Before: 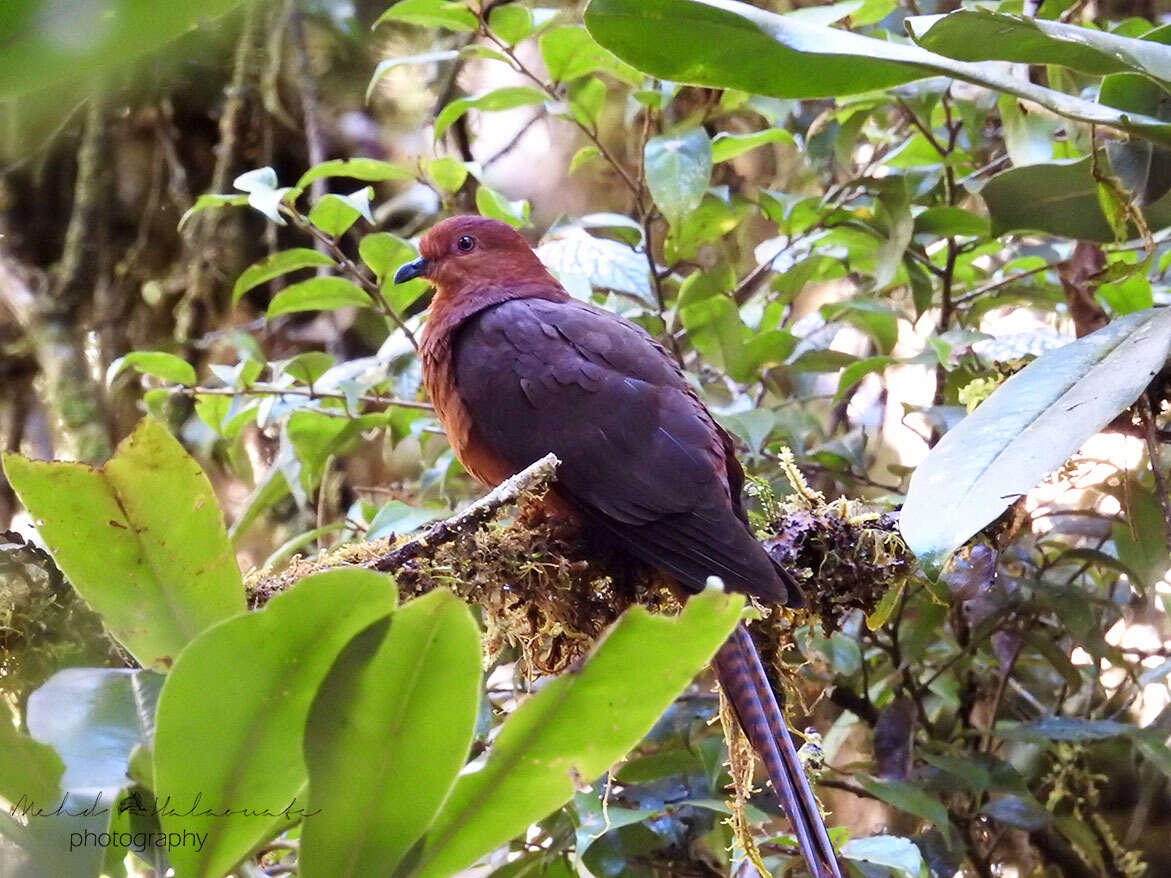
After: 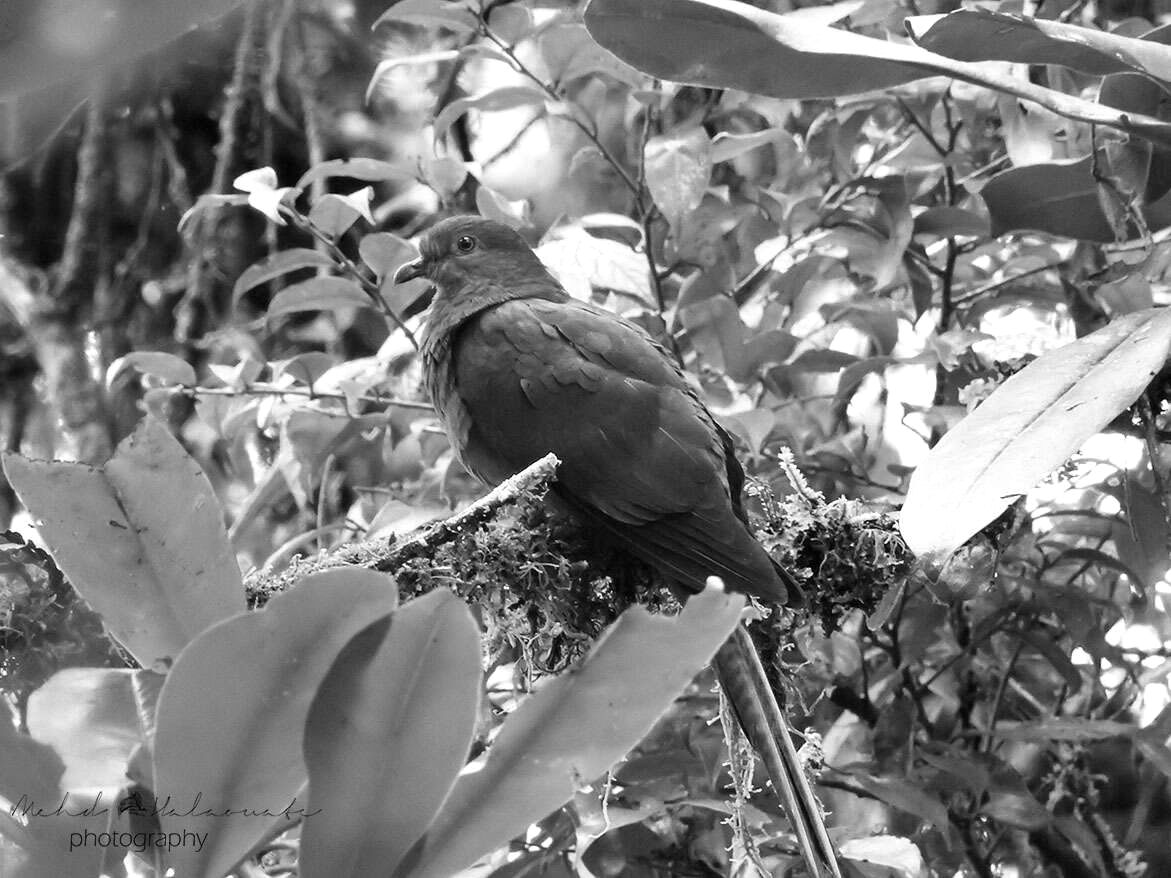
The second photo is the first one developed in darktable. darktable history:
white balance: red 0.976, blue 1.04
color calibration: output gray [0.25, 0.35, 0.4, 0], x 0.383, y 0.372, temperature 3905.17 K
shadows and highlights: low approximation 0.01, soften with gaussian
